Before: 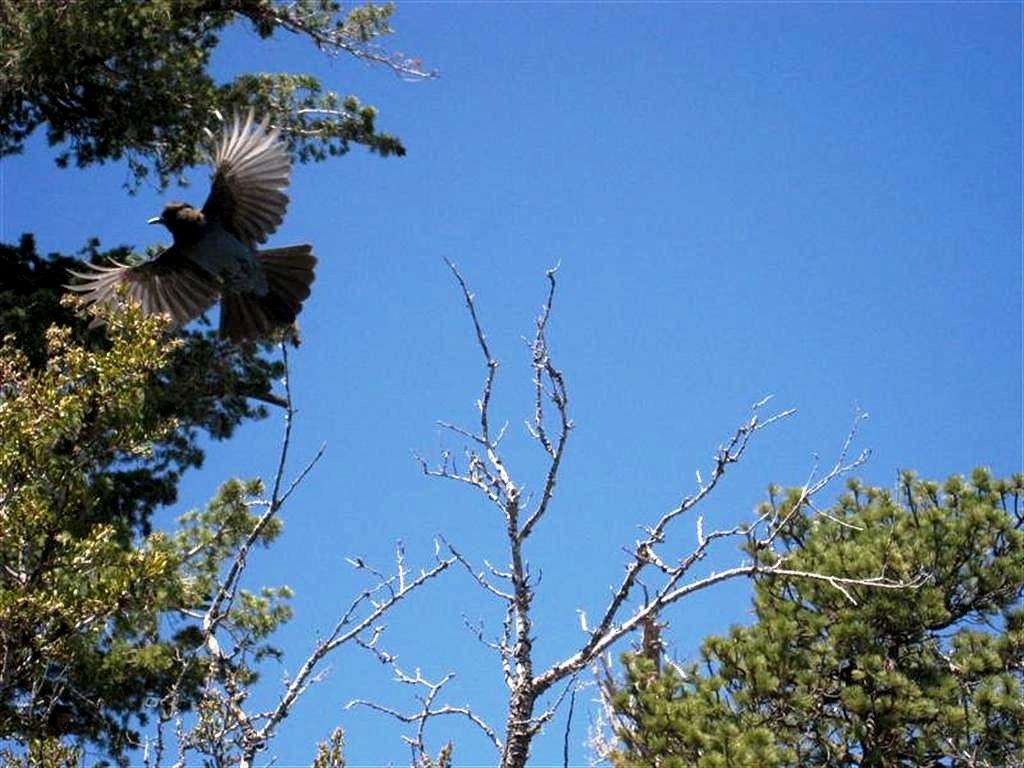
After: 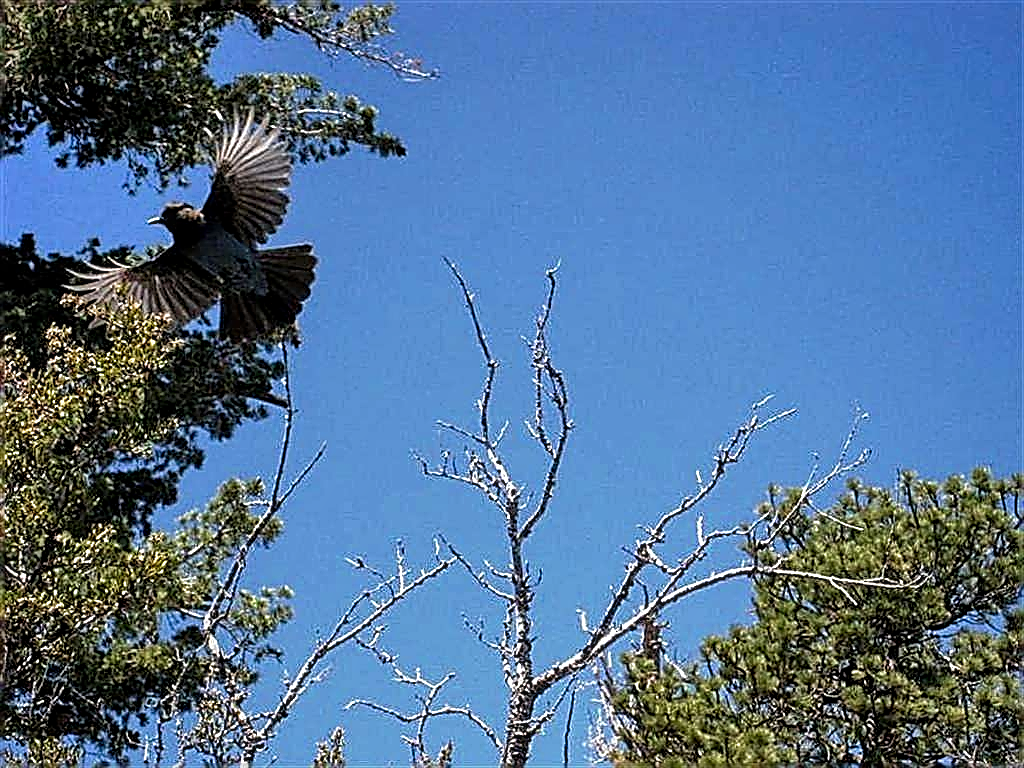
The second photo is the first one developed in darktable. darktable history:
shadows and highlights: soften with gaussian
exposure: exposure -0.214 EV, compensate highlight preservation false
sharpen: amount 2
local contrast: on, module defaults
base curve: curves: ch0 [(0, 0) (0.472, 0.455) (1, 1)], preserve colors none
